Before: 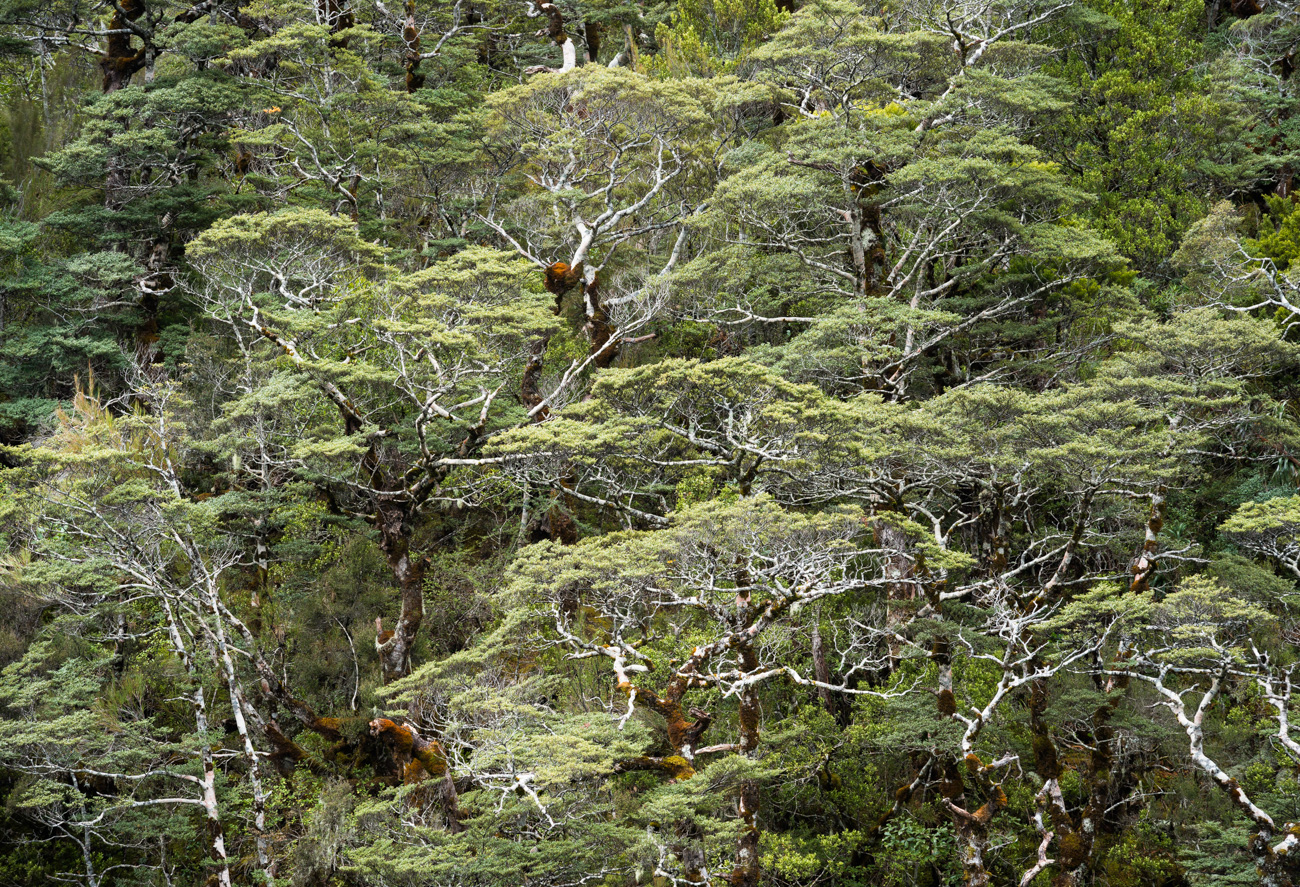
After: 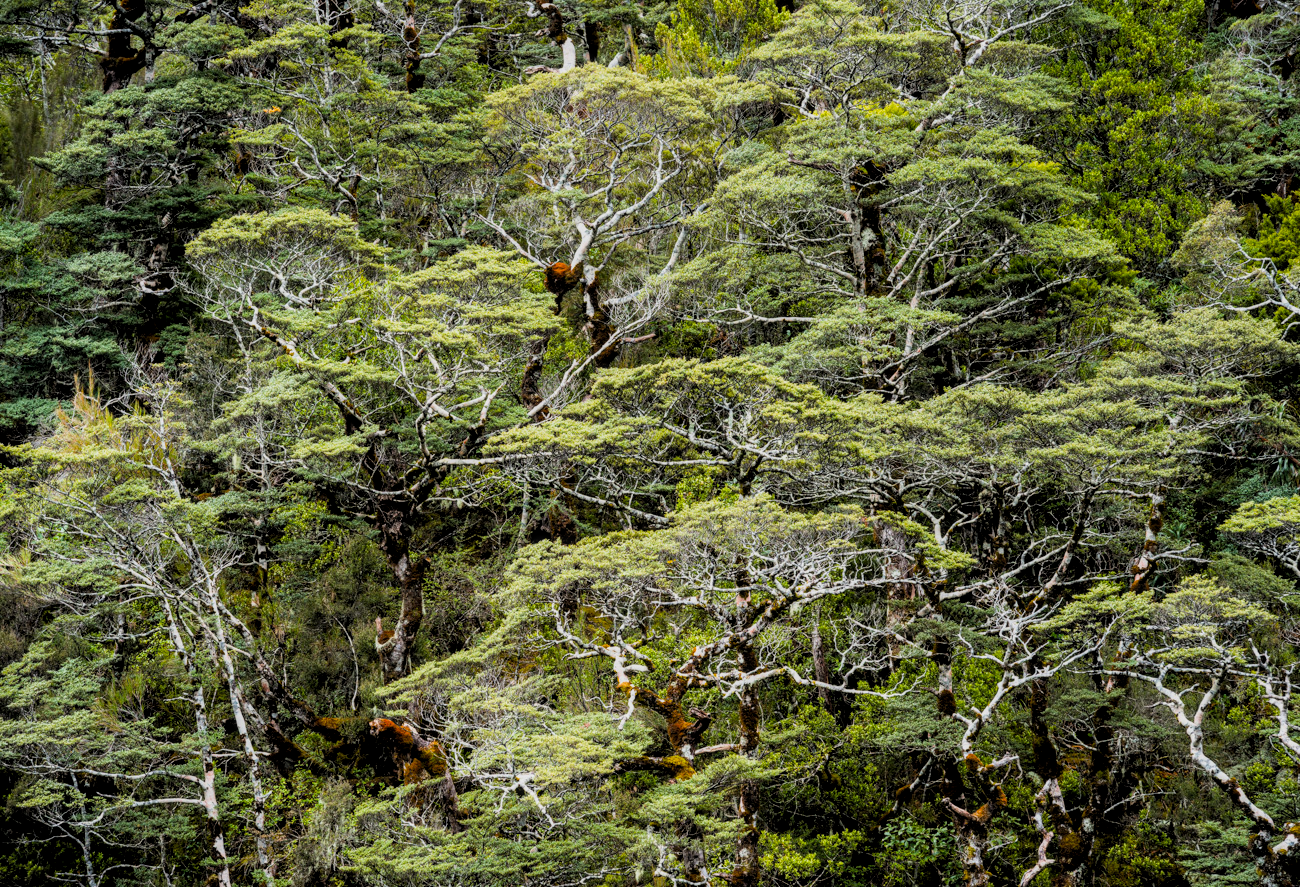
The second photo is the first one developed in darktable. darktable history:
local contrast: on, module defaults
fill light: on, module defaults
filmic rgb: black relative exposure -7.75 EV, white relative exposure 4.4 EV, threshold 3 EV, target black luminance 0%, hardness 3.76, latitude 50.51%, contrast 1.074, highlights saturation mix 10%, shadows ↔ highlights balance -0.22%, color science v4 (2020), enable highlight reconstruction true
